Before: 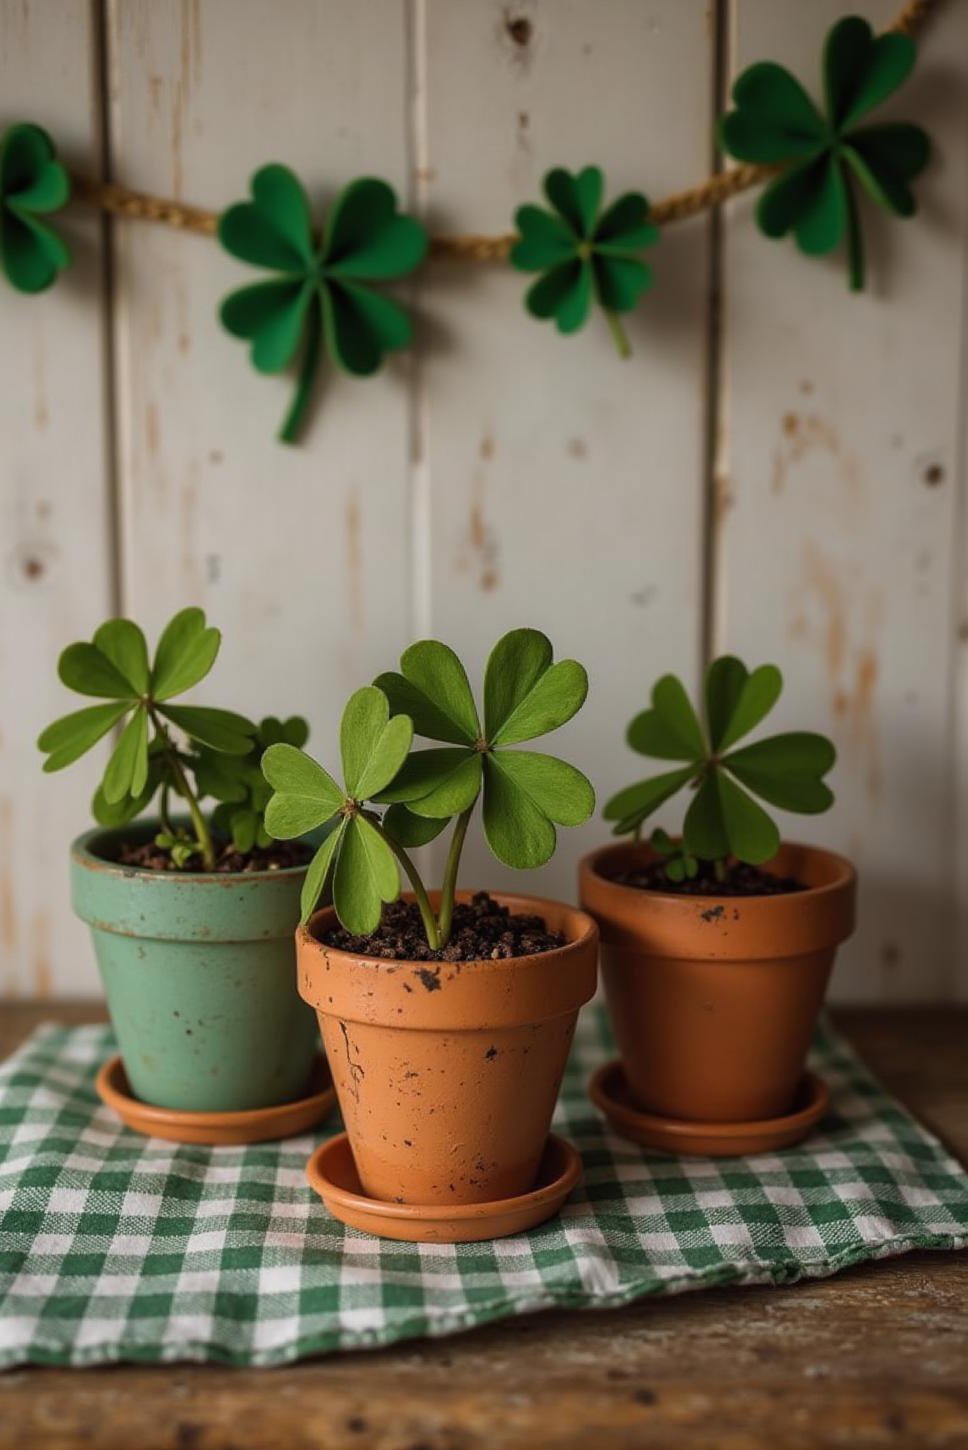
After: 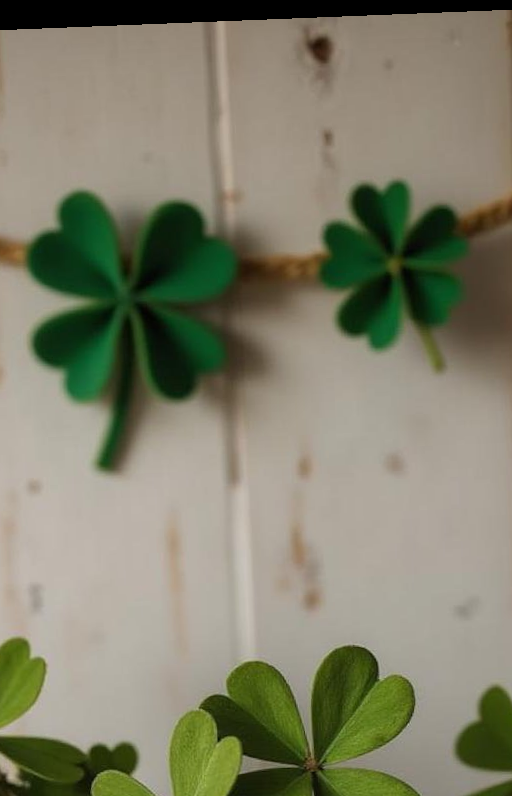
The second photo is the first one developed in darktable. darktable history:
crop: left 19.556%, right 30.401%, bottom 46.458%
rotate and perspective: rotation -2.29°, automatic cropping off
